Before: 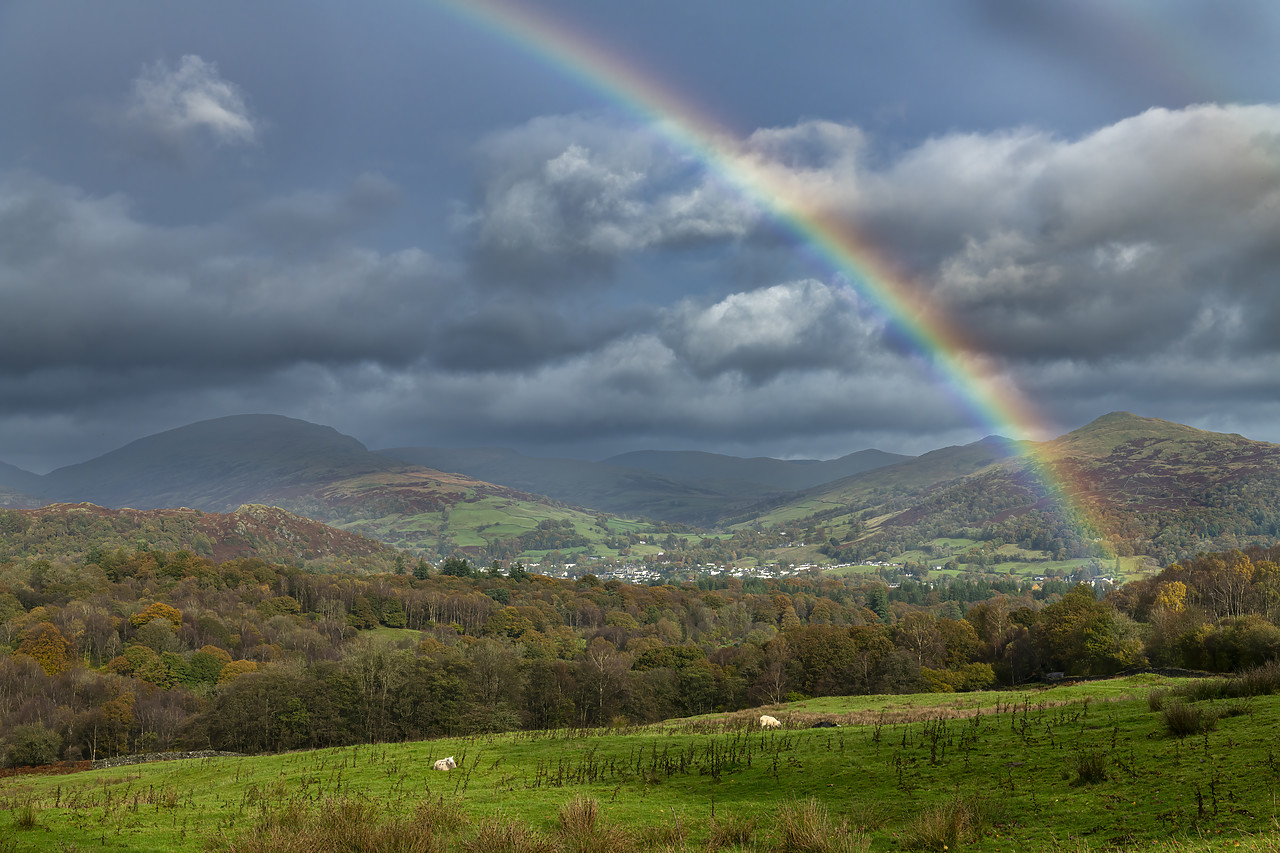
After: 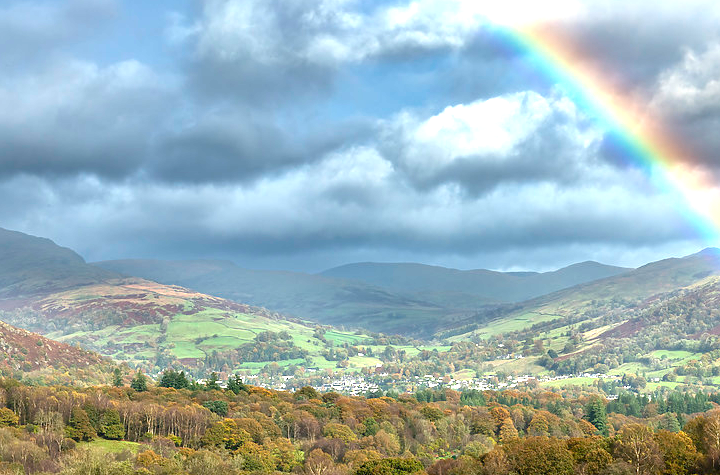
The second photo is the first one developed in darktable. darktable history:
local contrast: mode bilateral grid, contrast 19, coarseness 51, detail 120%, midtone range 0.2
crop and rotate: left 22.039%, top 22.064%, right 21.701%, bottom 22.159%
exposure: black level correction 0.001, exposure 1.398 EV, compensate highlight preservation false
